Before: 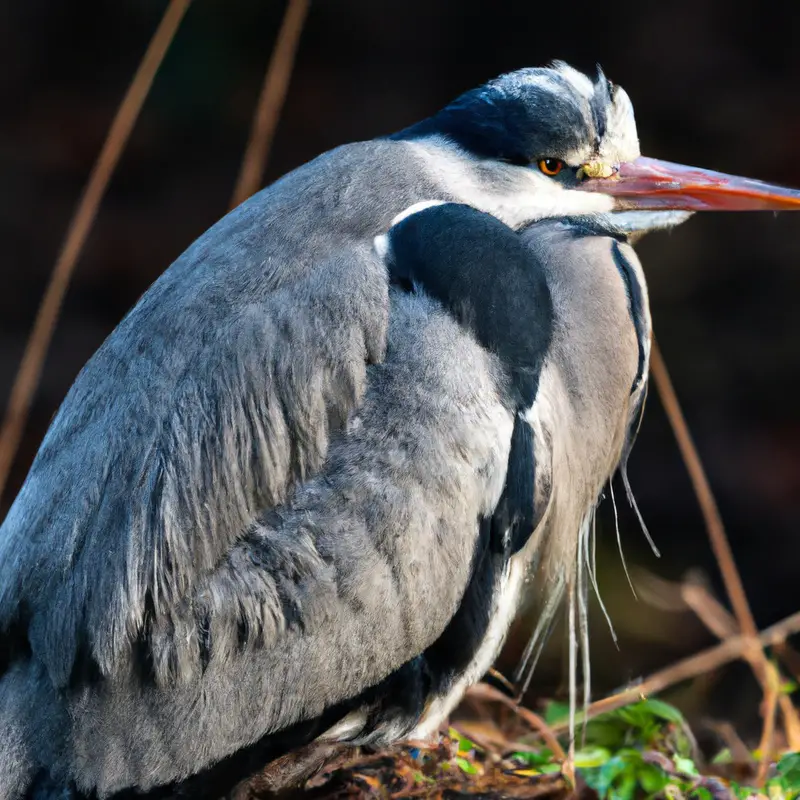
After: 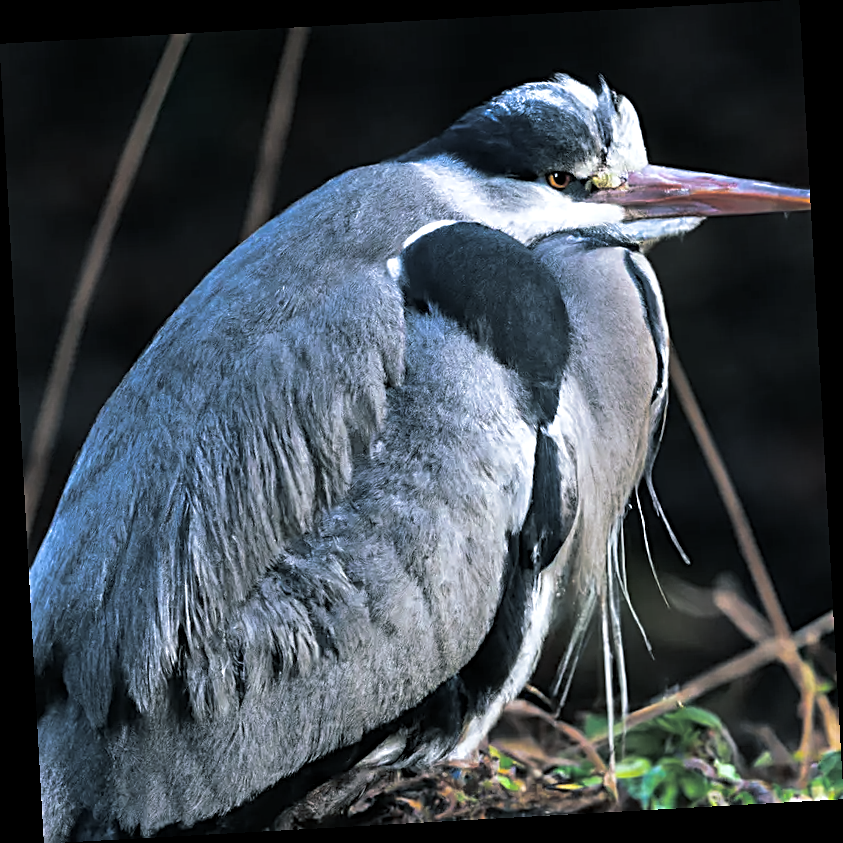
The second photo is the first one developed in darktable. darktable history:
rotate and perspective: rotation -3.18°, automatic cropping off
split-toning: shadows › hue 201.6°, shadows › saturation 0.16, highlights › hue 50.4°, highlights › saturation 0.2, balance -49.9
white balance: red 0.926, green 1.003, blue 1.133
sharpen: radius 2.676, amount 0.669
